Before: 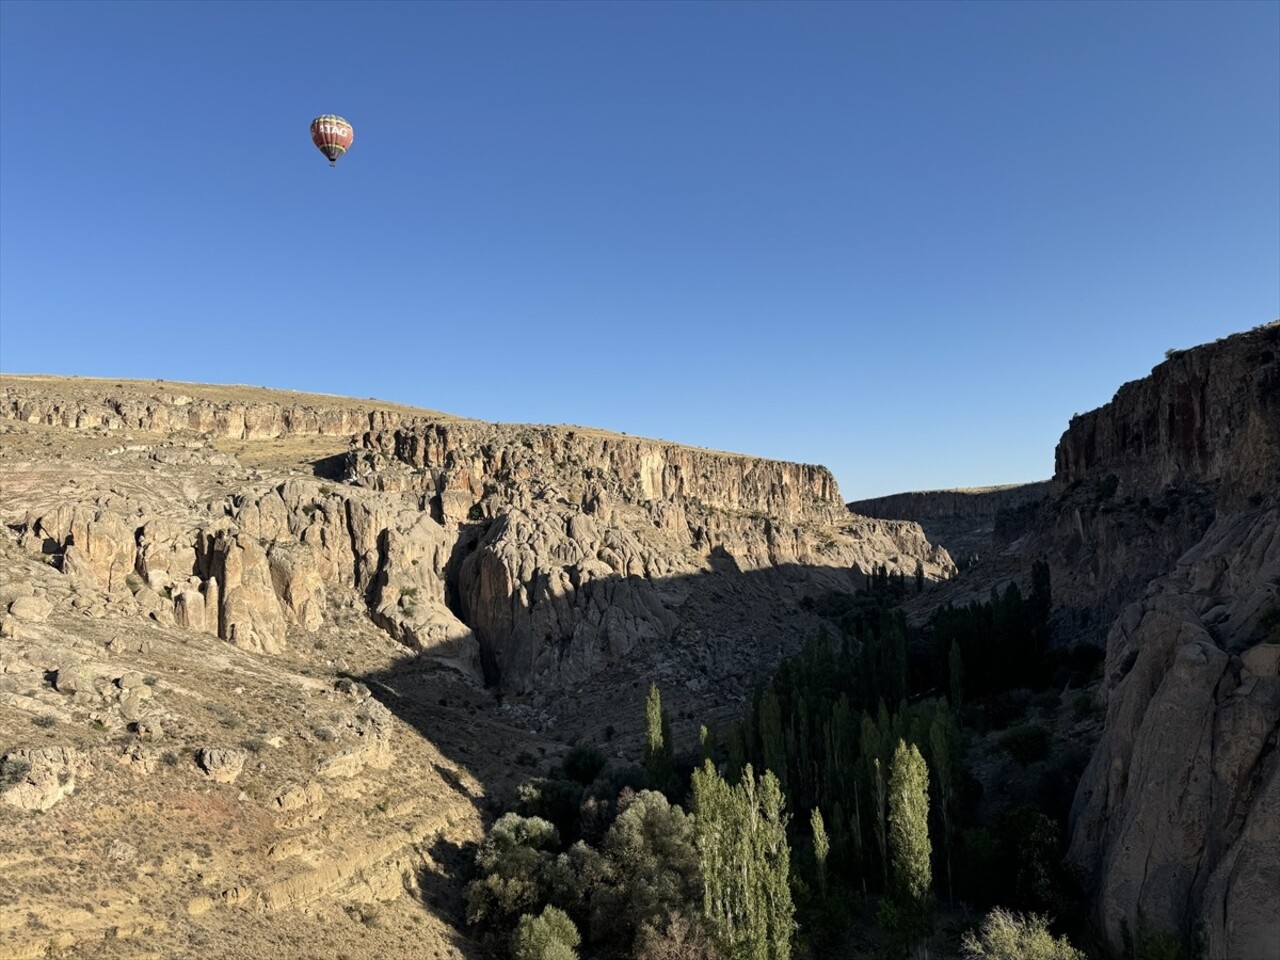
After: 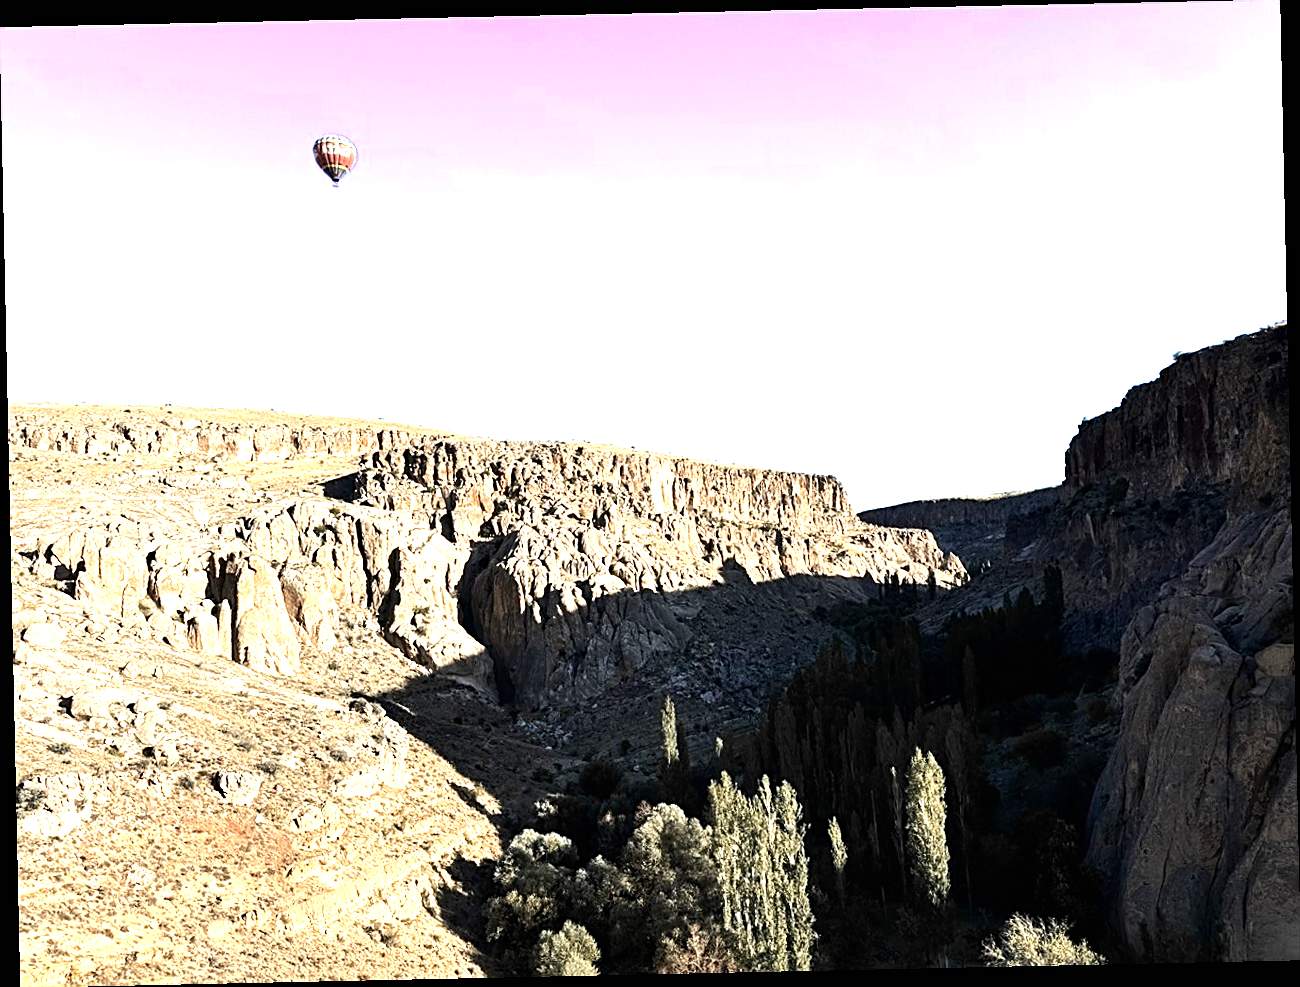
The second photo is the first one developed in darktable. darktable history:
sharpen: on, module defaults
color zones: curves: ch0 [(0, 0.363) (0.128, 0.373) (0.25, 0.5) (0.402, 0.407) (0.521, 0.525) (0.63, 0.559) (0.729, 0.662) (0.867, 0.471)]; ch1 [(0, 0.515) (0.136, 0.618) (0.25, 0.5) (0.378, 0) (0.516, 0) (0.622, 0.593) (0.737, 0.819) (0.87, 0.593)]; ch2 [(0, 0.529) (0.128, 0.471) (0.282, 0.451) (0.386, 0.662) (0.516, 0.525) (0.633, 0.554) (0.75, 0.62) (0.875, 0.441)]
rotate and perspective: rotation -1.24°, automatic cropping off
exposure: black level correction 0, exposure 0.68 EV, compensate exposure bias true, compensate highlight preservation false
tone equalizer: -8 EV -1.08 EV, -7 EV -1.01 EV, -6 EV -0.867 EV, -5 EV -0.578 EV, -3 EV 0.578 EV, -2 EV 0.867 EV, -1 EV 1.01 EV, +0 EV 1.08 EV, edges refinement/feathering 500, mask exposure compensation -1.57 EV, preserve details no
